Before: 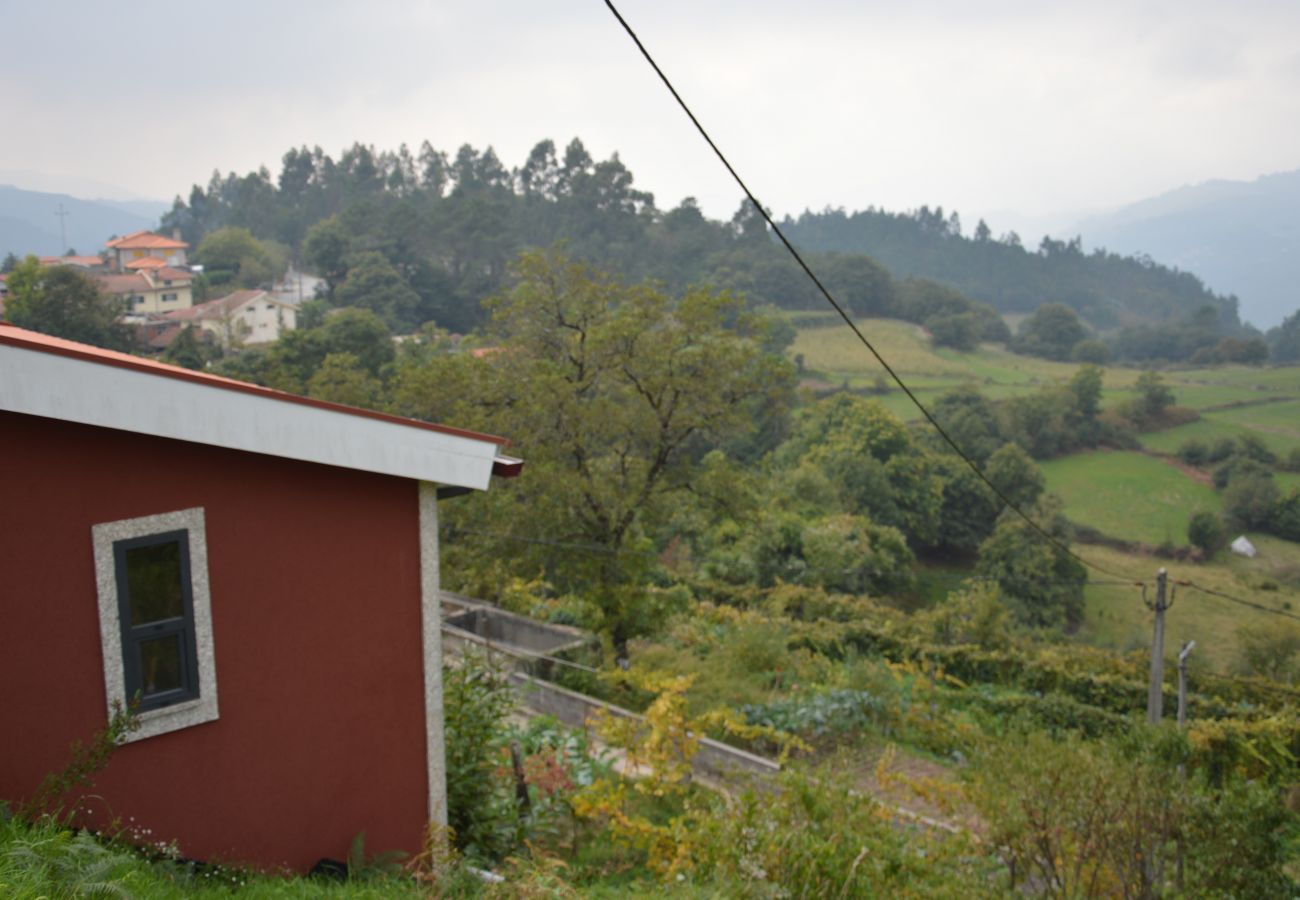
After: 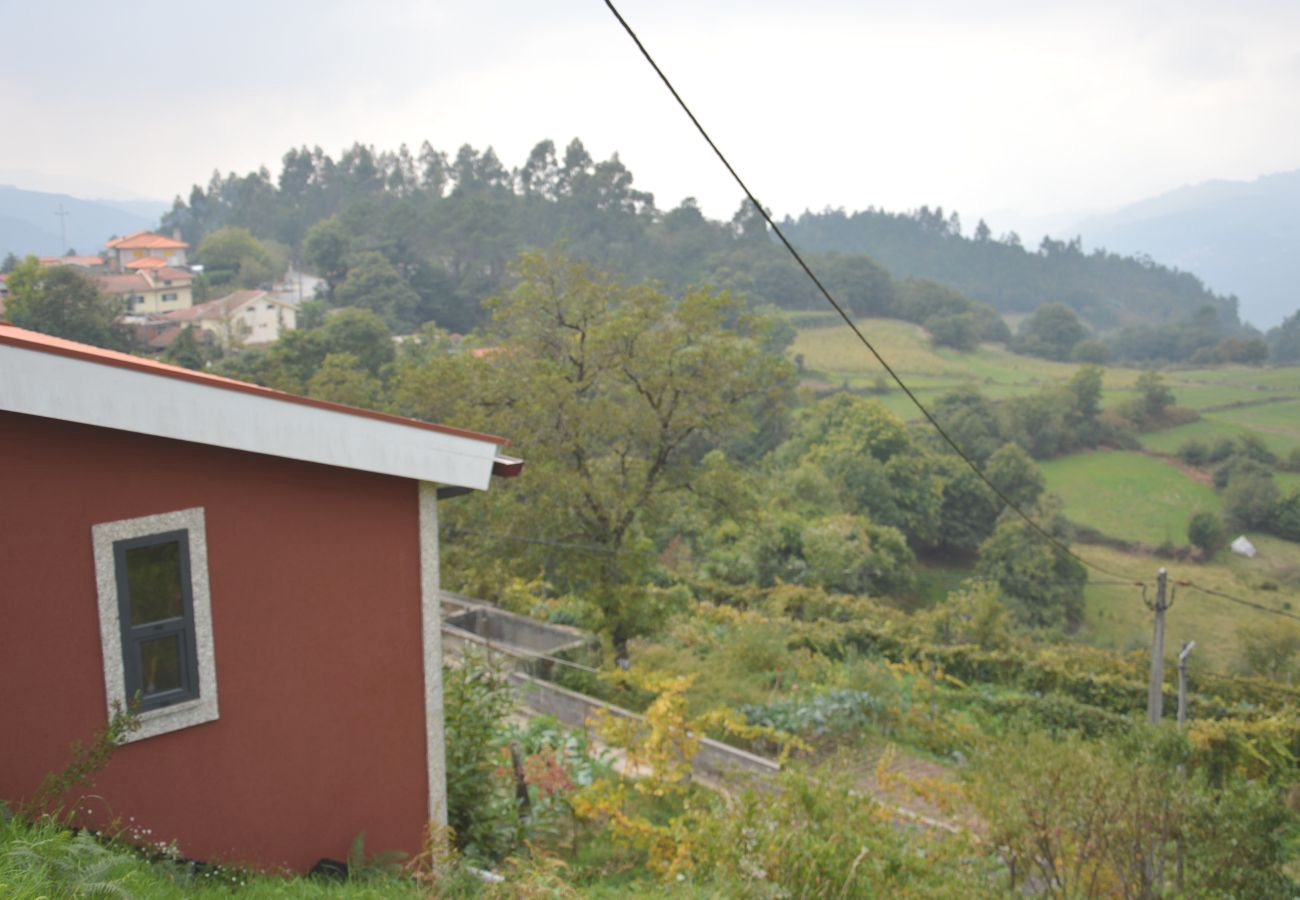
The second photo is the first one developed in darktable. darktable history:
exposure: black level correction 0, exposure 0.5 EV, compensate exposure bias true, compensate highlight preservation false
contrast brightness saturation: contrast -0.153, brightness 0.053, saturation -0.119
